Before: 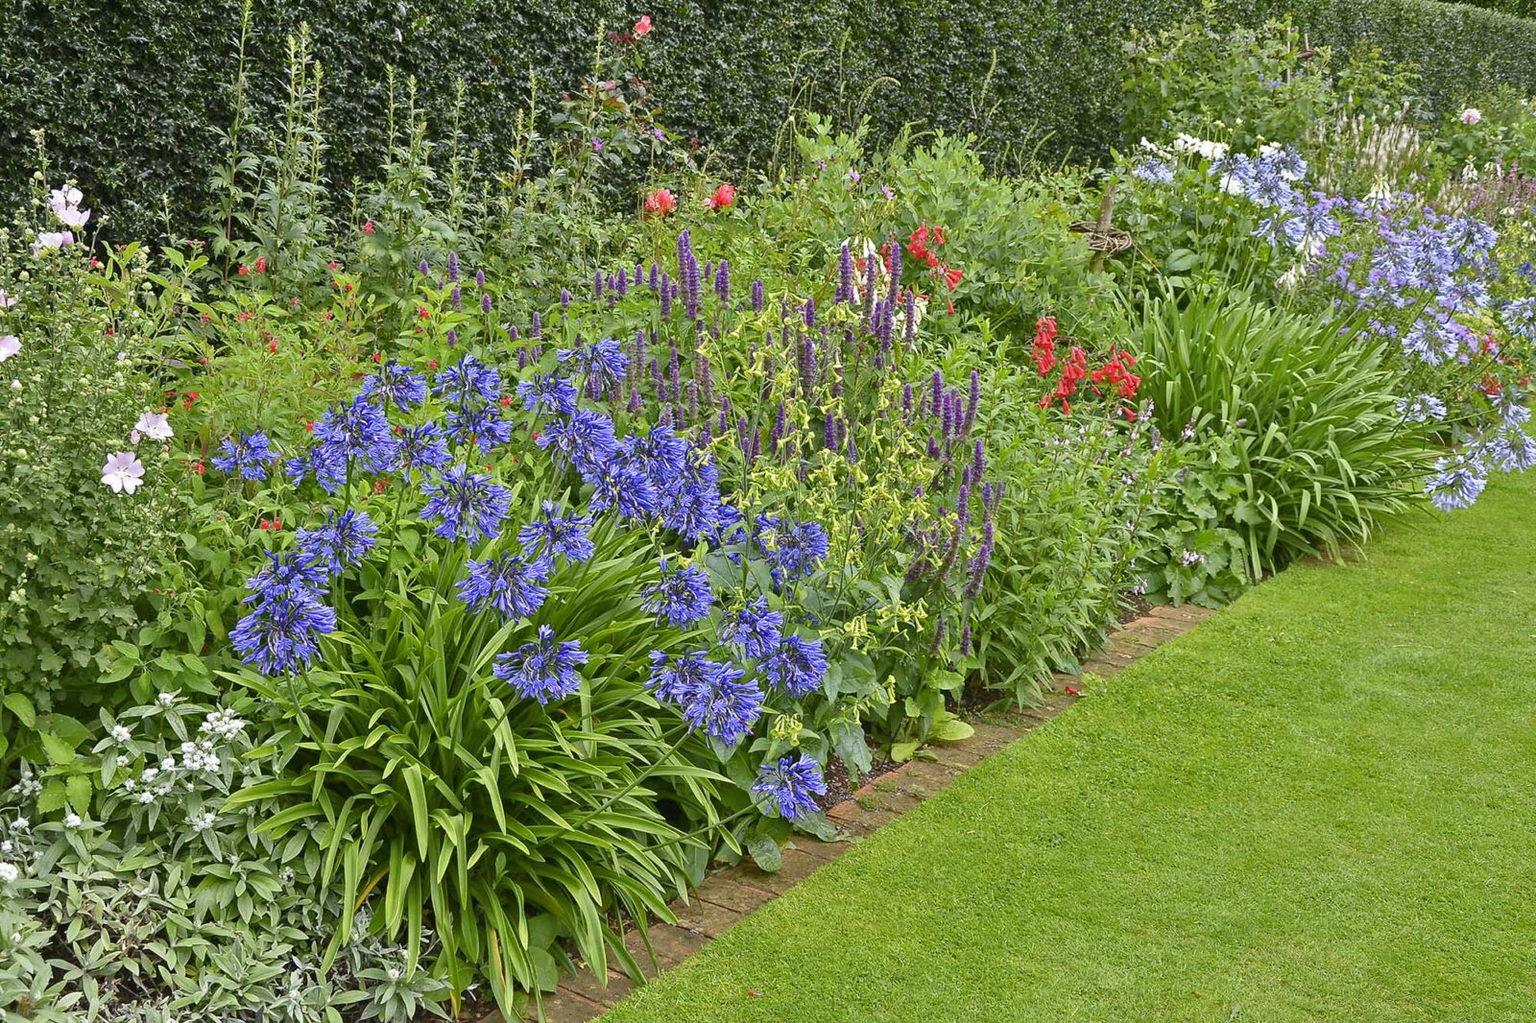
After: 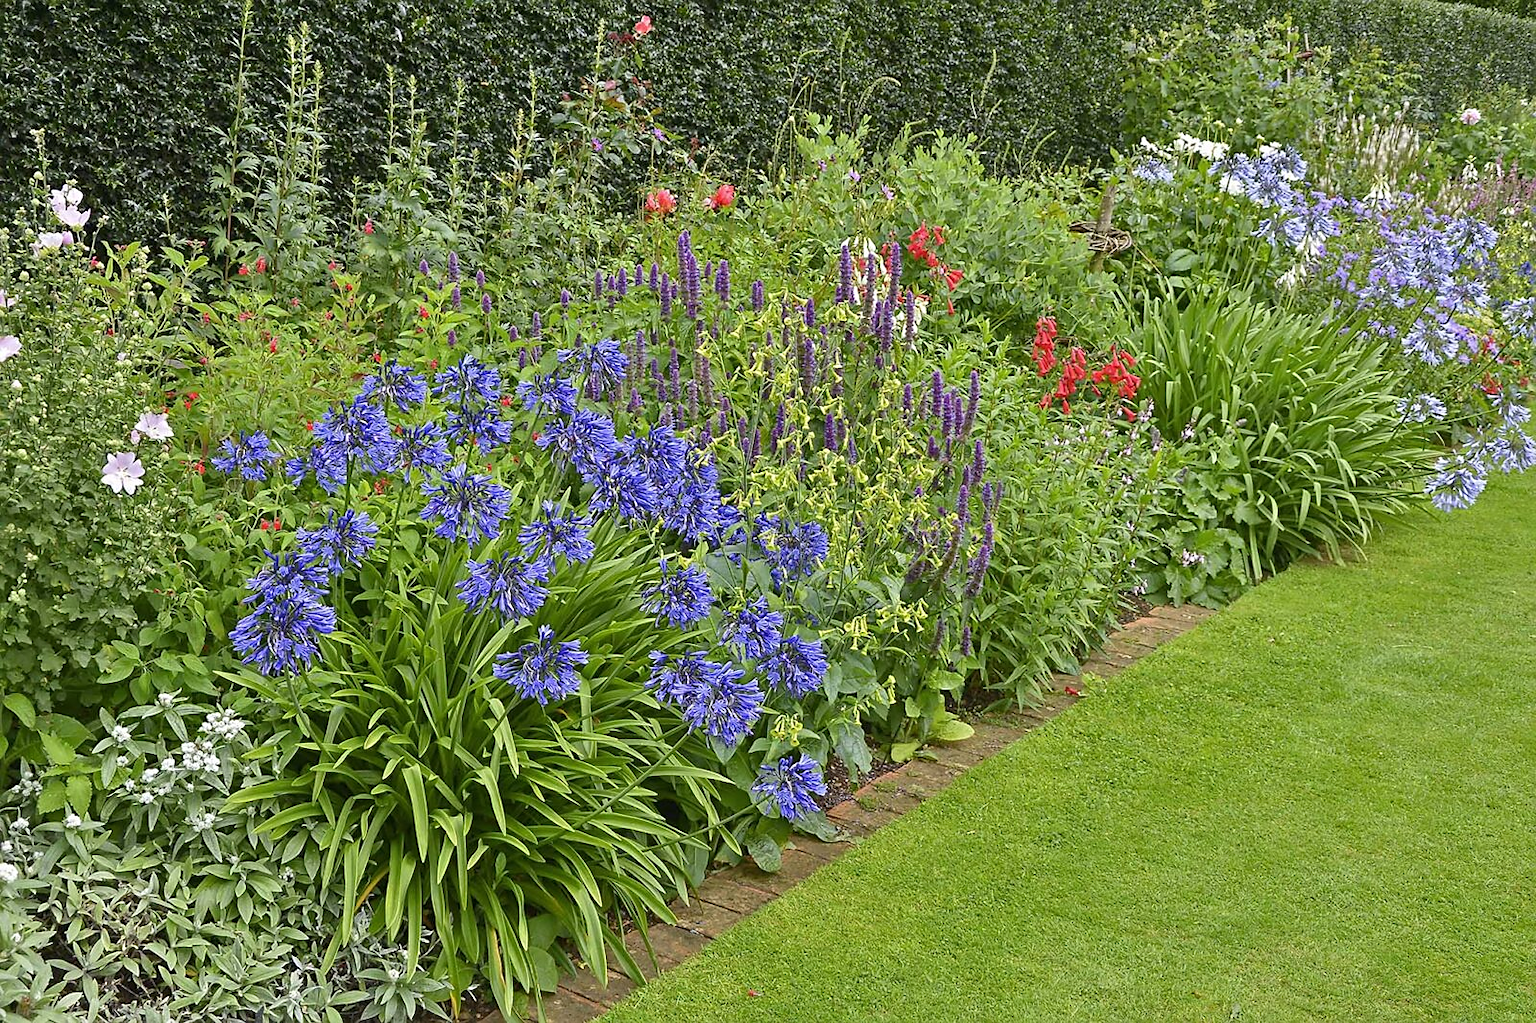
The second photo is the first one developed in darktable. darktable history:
sharpen: radius 1.819, amount 0.406, threshold 1.646
